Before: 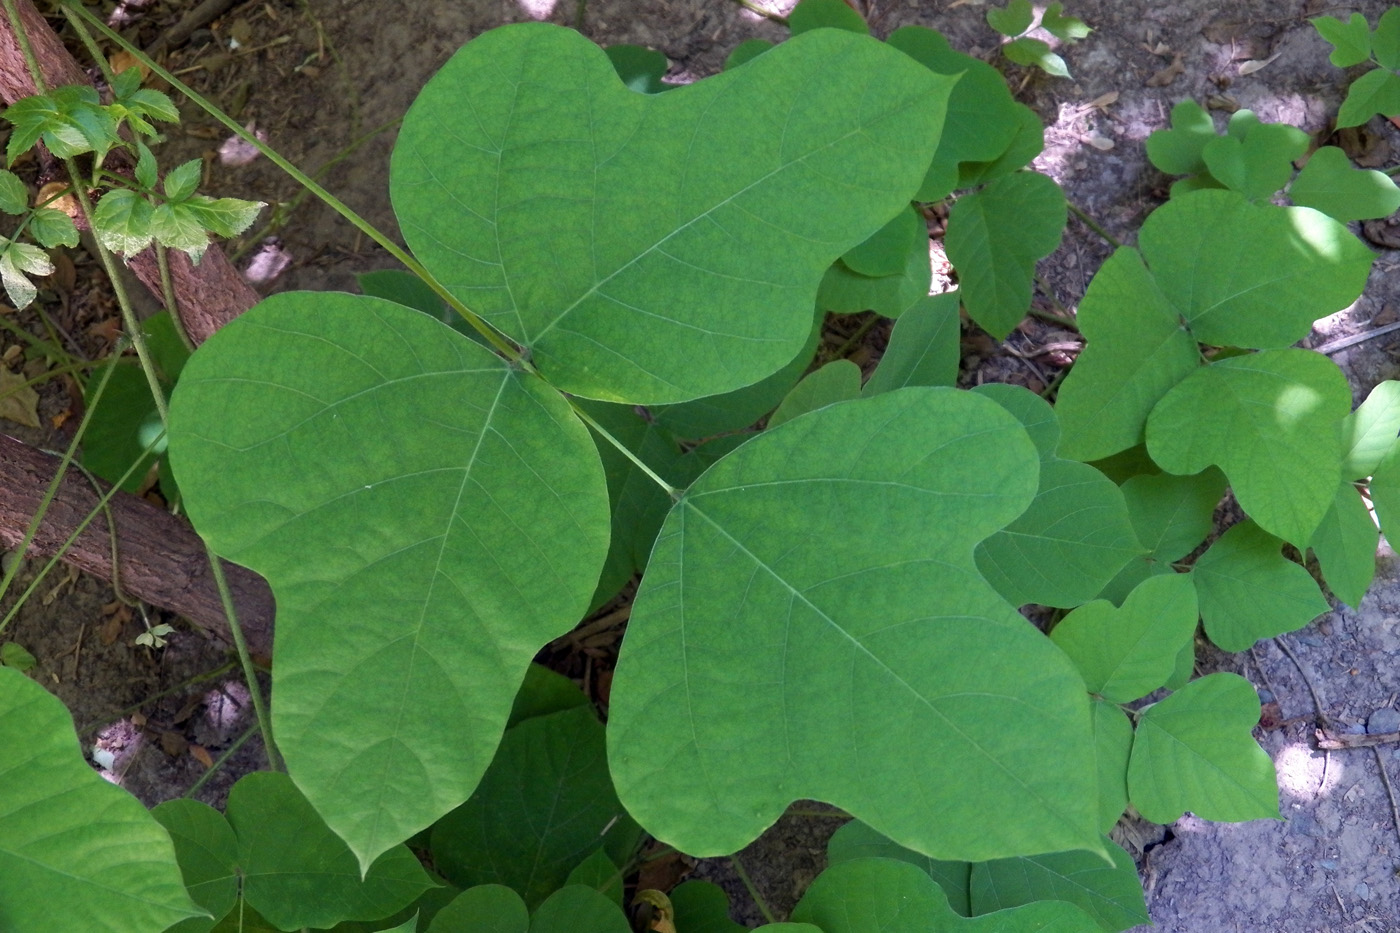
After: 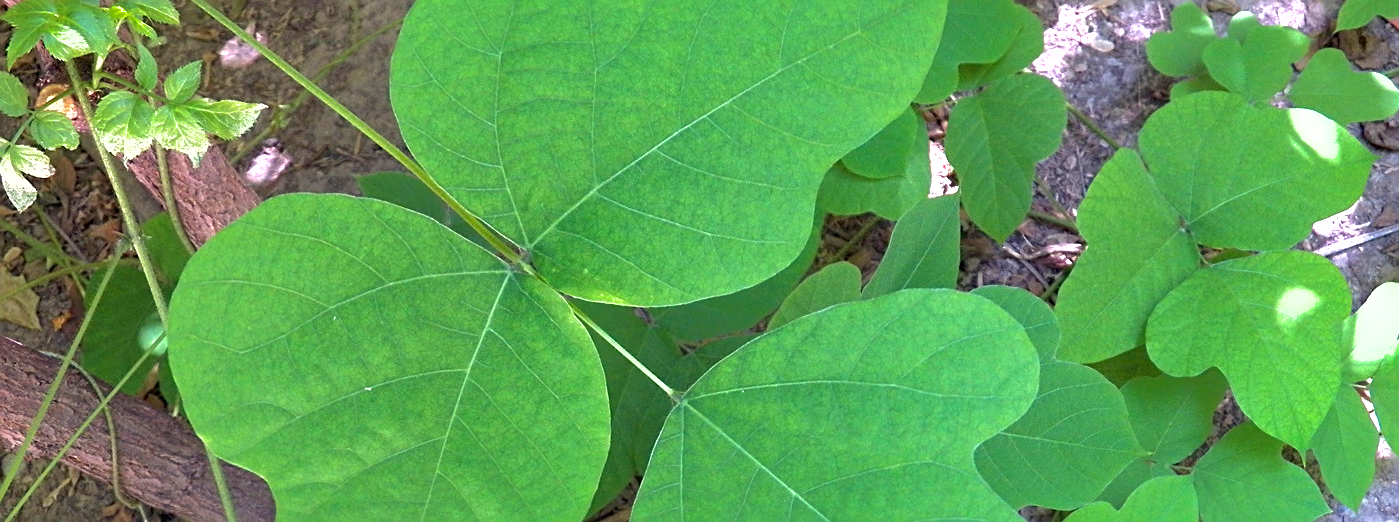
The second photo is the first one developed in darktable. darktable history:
shadows and highlights: shadows 40.08, highlights -59.72
crop and rotate: top 10.543%, bottom 33.458%
exposure: black level correction 0, exposure 1.2 EV, compensate highlight preservation false
sharpen: on, module defaults
